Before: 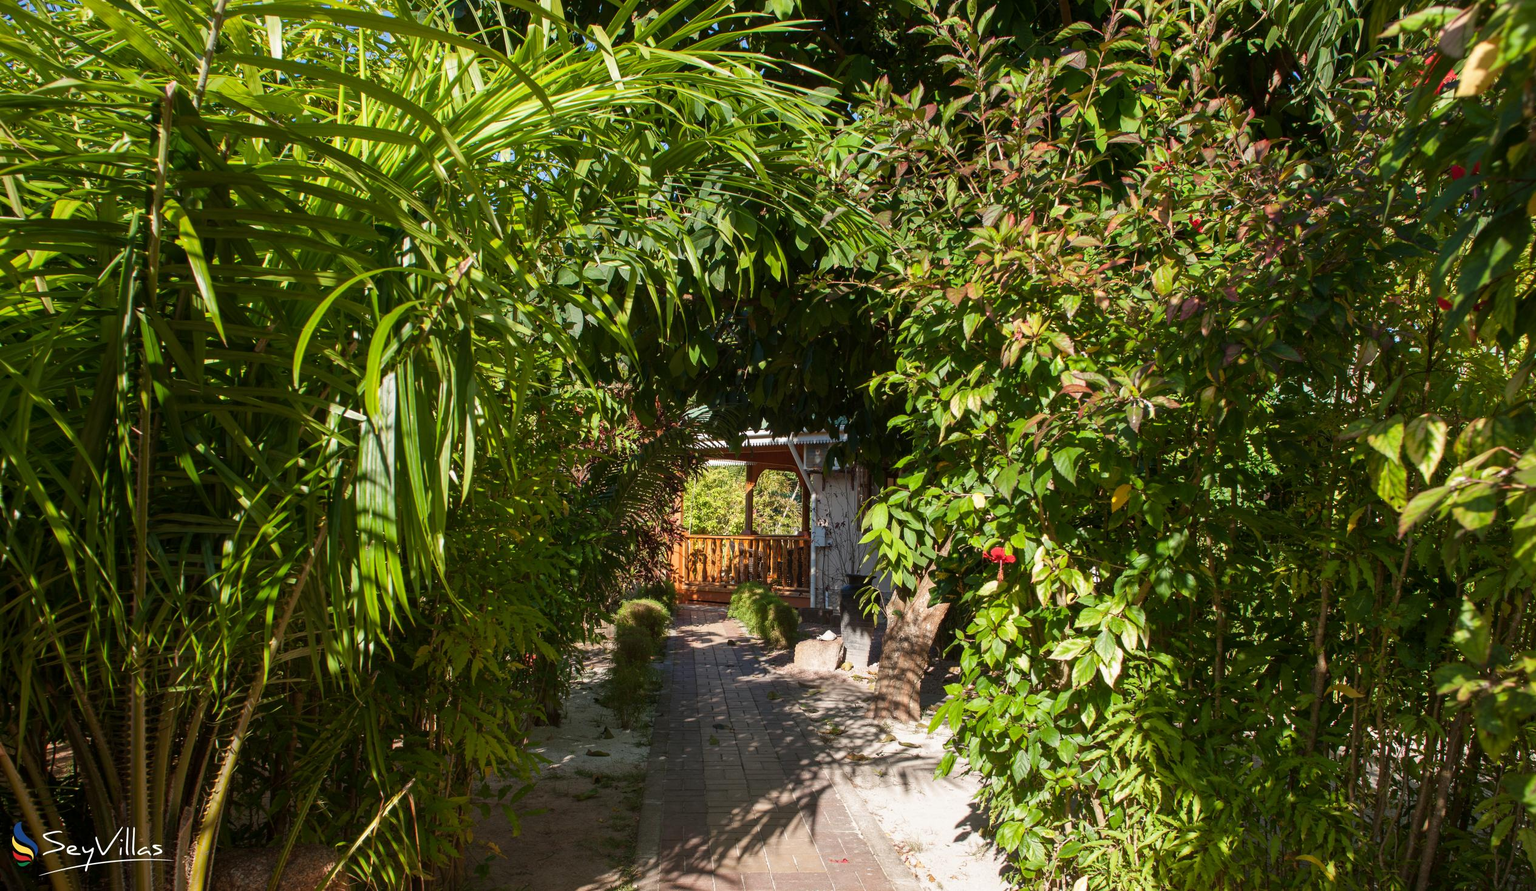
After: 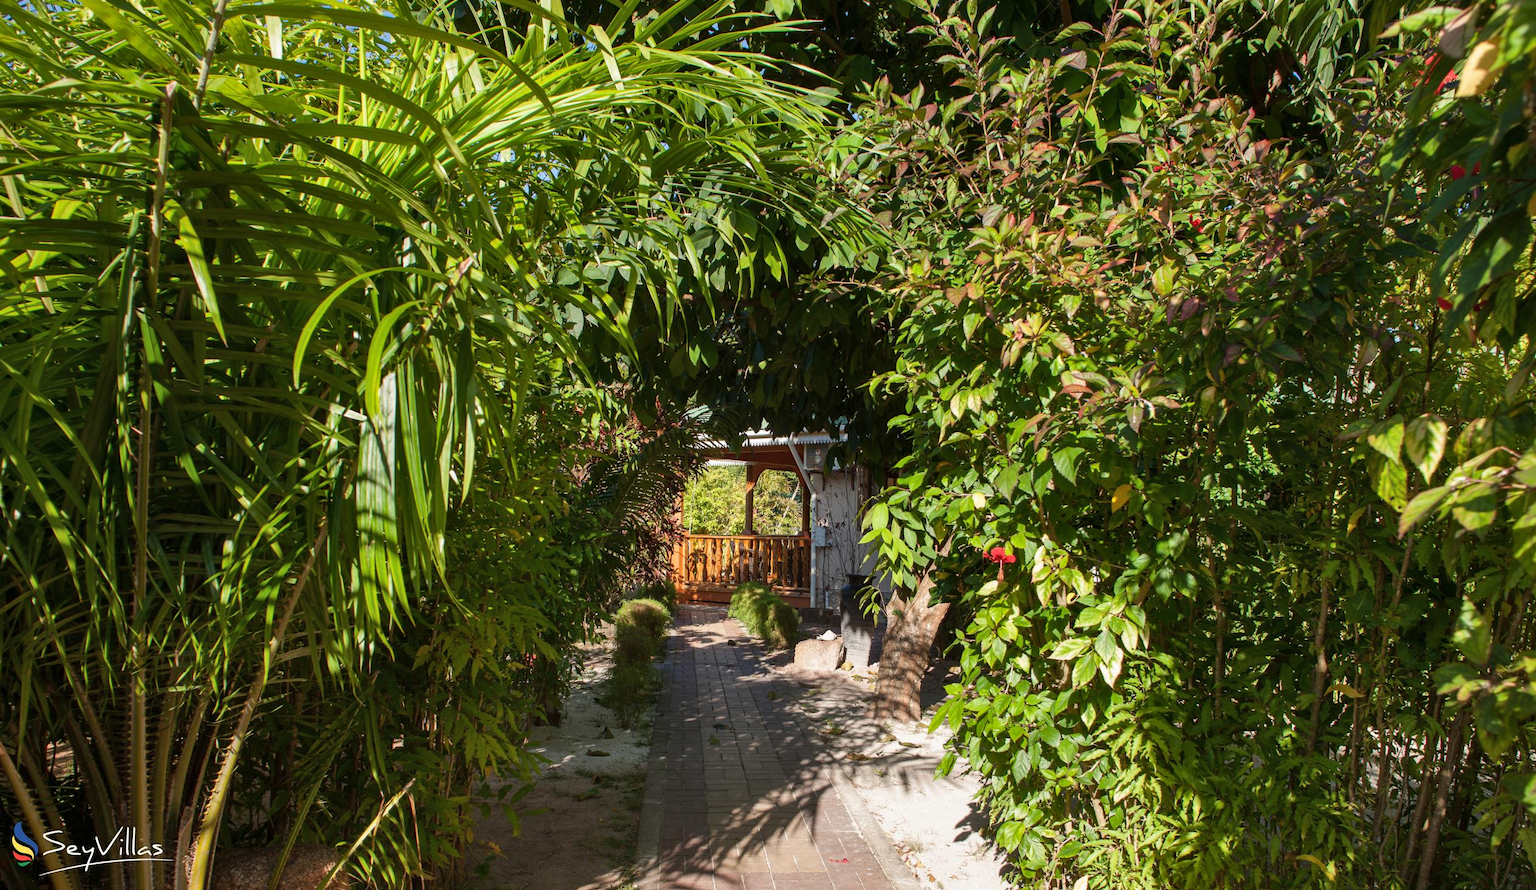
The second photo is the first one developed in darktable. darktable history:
shadows and highlights: shadows 31.72, highlights -33.07, highlights color adjustment 72.5%, soften with gaussian
